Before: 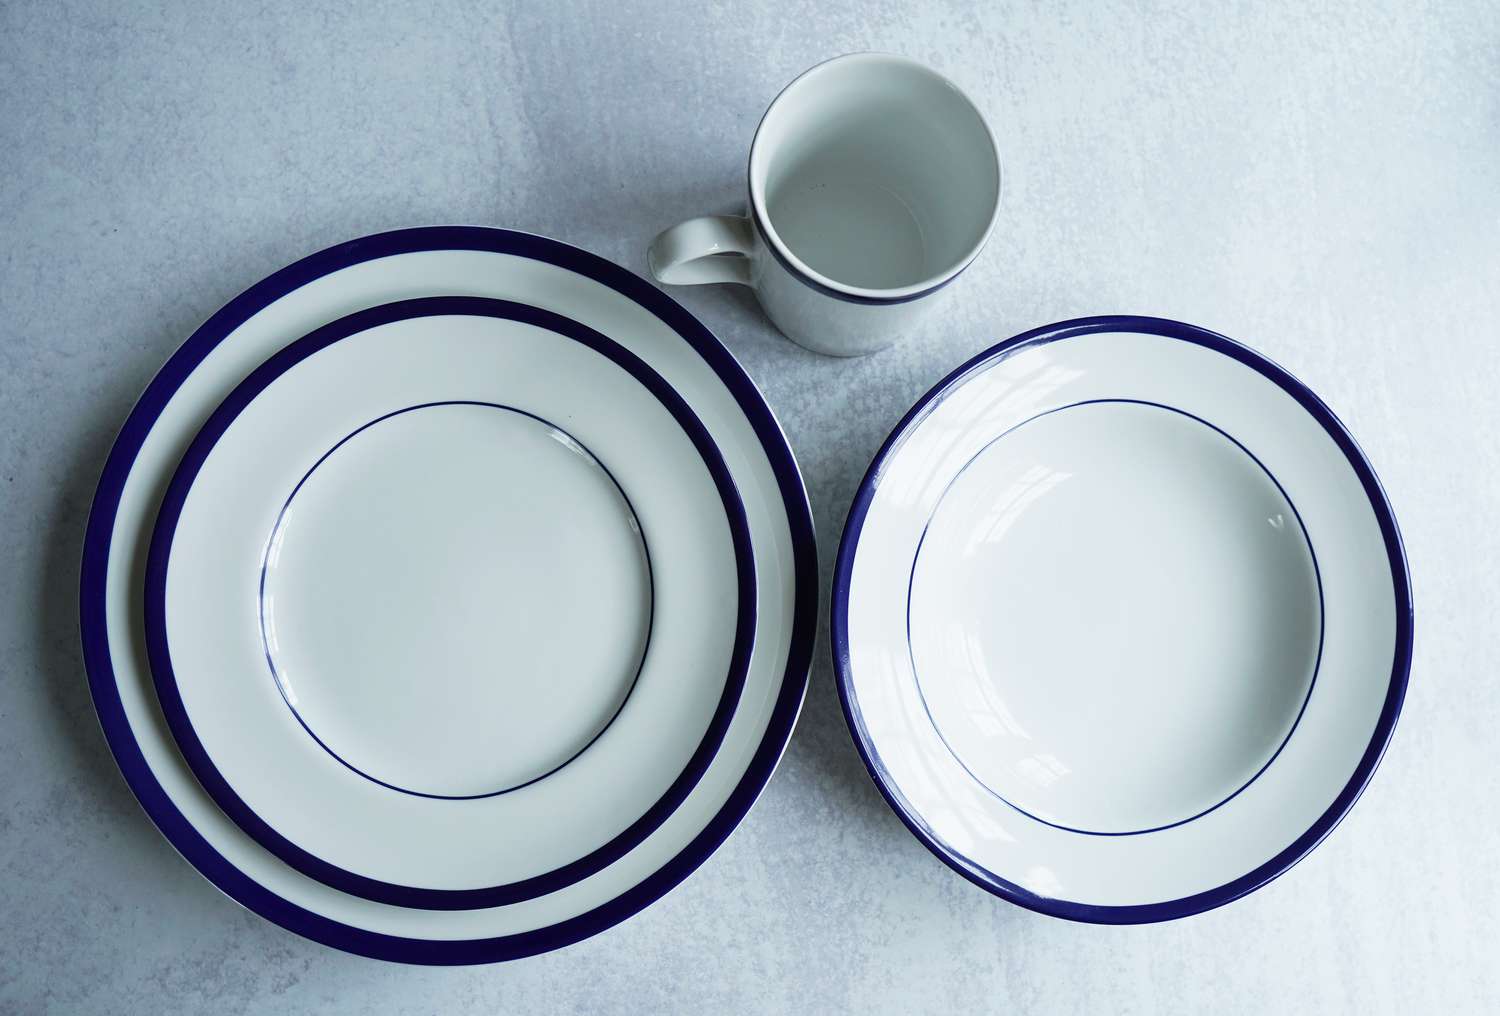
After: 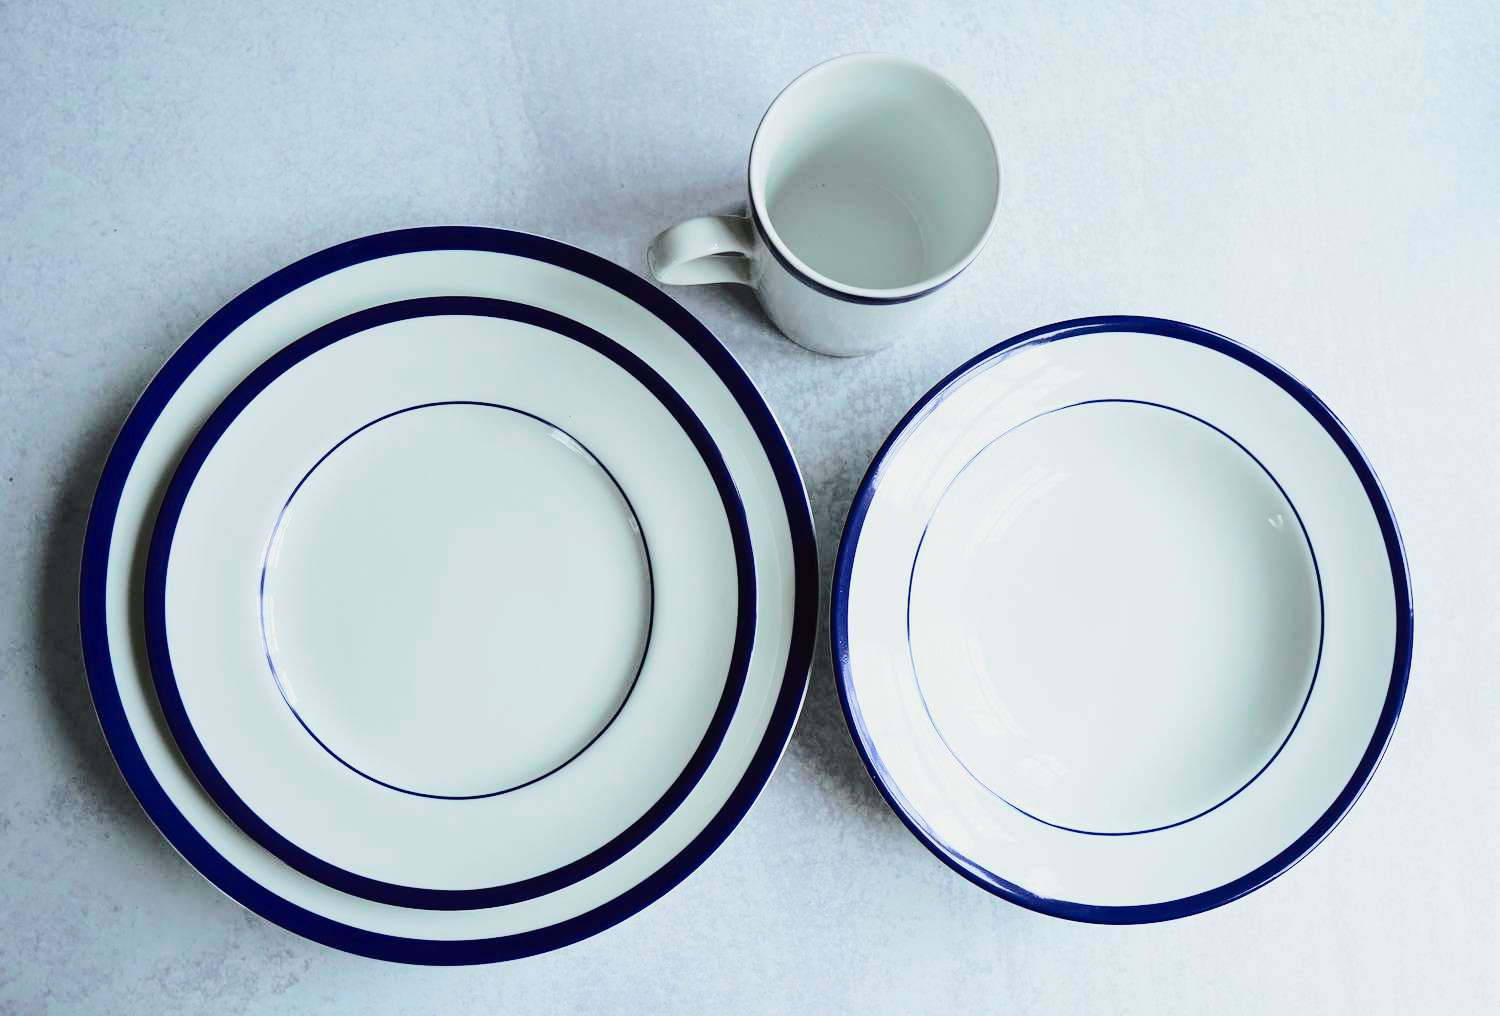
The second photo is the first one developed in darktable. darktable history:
tone curve: curves: ch0 [(0, 0.011) (0.104, 0.085) (0.236, 0.234) (0.398, 0.507) (0.472, 0.62) (0.641, 0.773) (0.835, 0.883) (1, 0.961)]; ch1 [(0, 0) (0.353, 0.344) (0.43, 0.401) (0.479, 0.476) (0.502, 0.504) (0.54, 0.542) (0.602, 0.613) (0.638, 0.668) (0.693, 0.727) (1, 1)]; ch2 [(0, 0) (0.34, 0.314) (0.434, 0.43) (0.5, 0.506) (0.528, 0.534) (0.55, 0.567) (0.595, 0.613) (0.644, 0.729) (1, 1)], color space Lab, independent channels, preserve colors none
